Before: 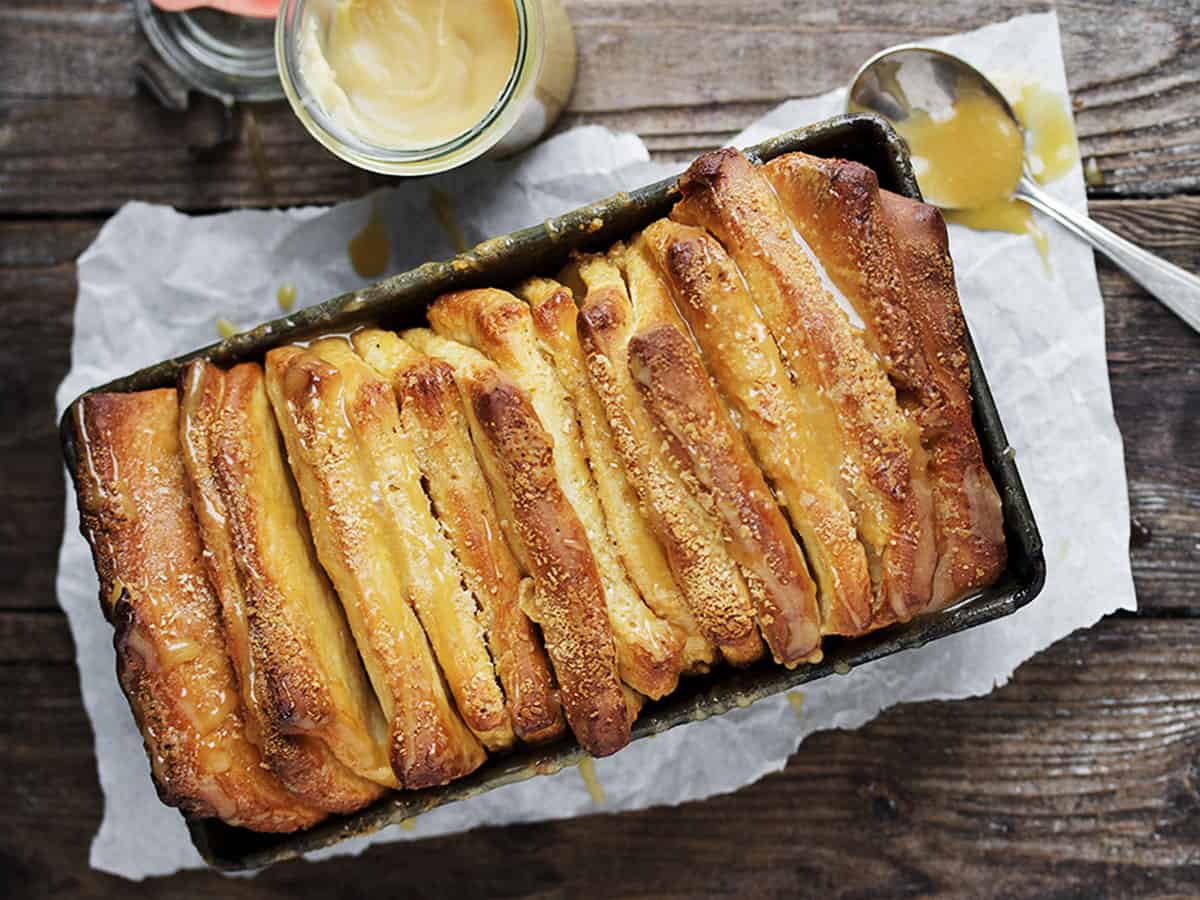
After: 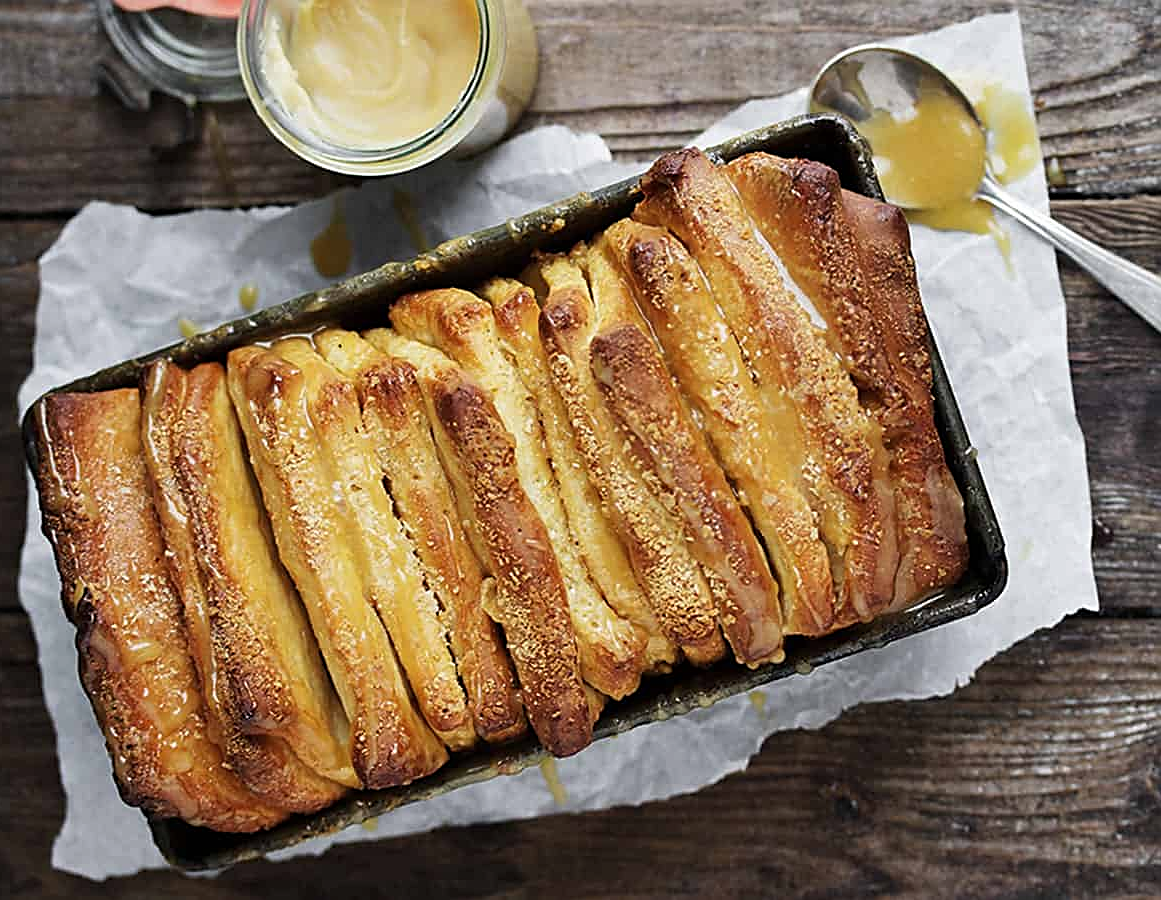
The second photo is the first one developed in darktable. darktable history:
crop and rotate: left 3.238%
base curve: curves: ch0 [(0, 0) (0.303, 0.277) (1, 1)]
sharpen: on, module defaults
